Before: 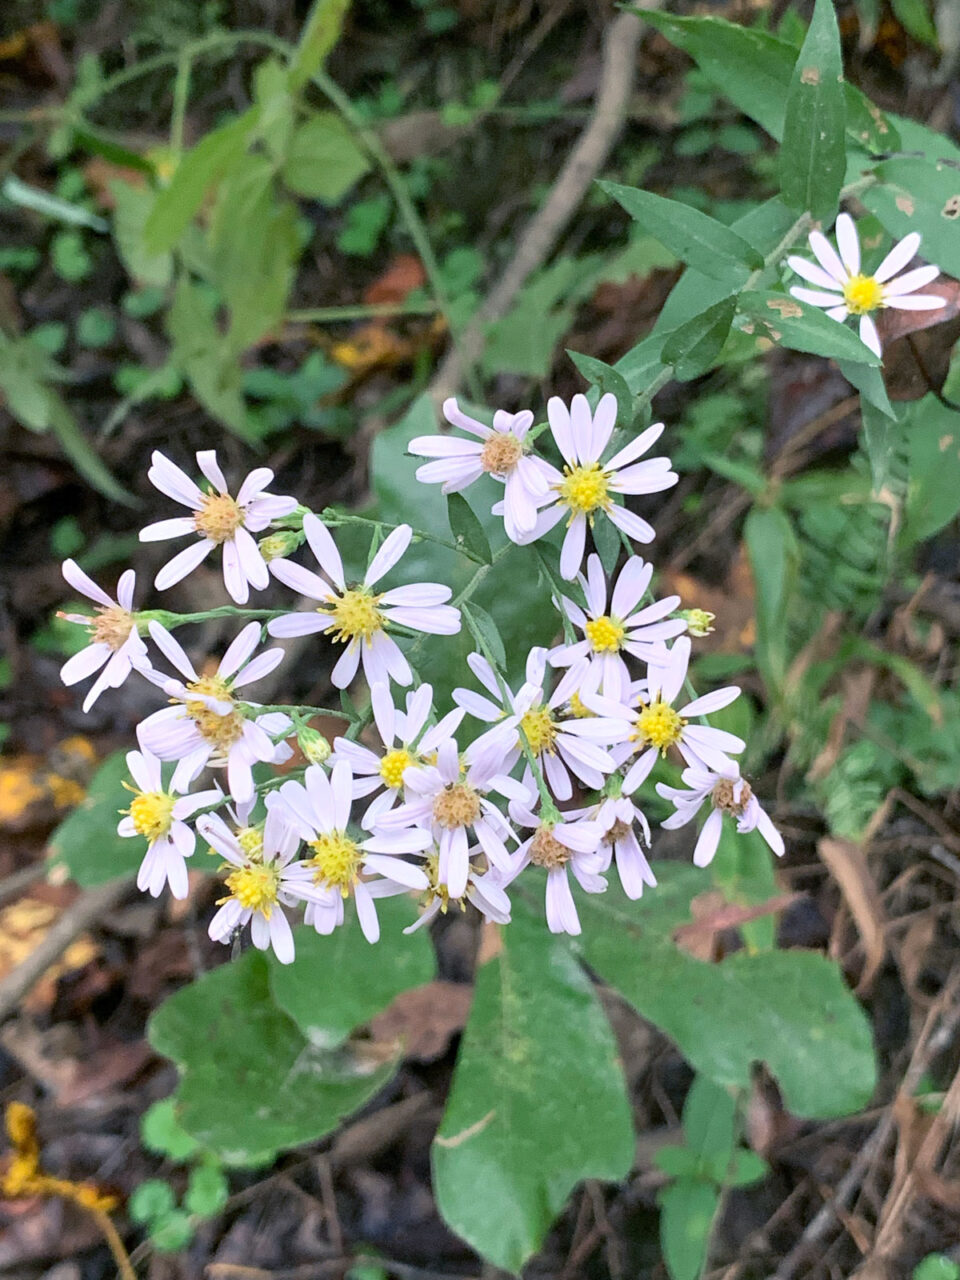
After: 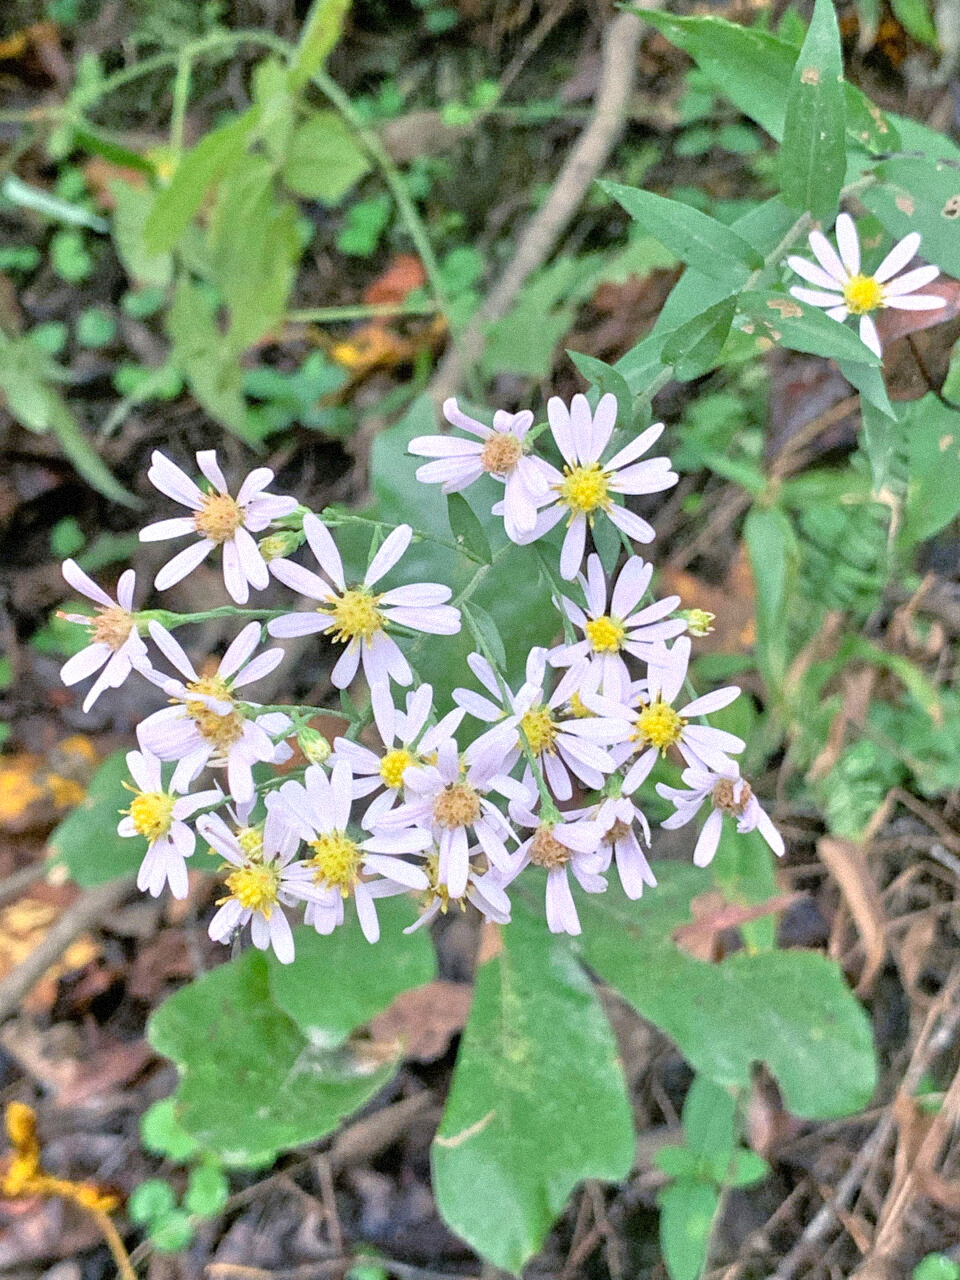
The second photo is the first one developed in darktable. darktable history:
grain: mid-tones bias 0%
exposure: compensate highlight preservation false
tone equalizer: -7 EV 0.15 EV, -6 EV 0.6 EV, -5 EV 1.15 EV, -4 EV 1.33 EV, -3 EV 1.15 EV, -2 EV 0.6 EV, -1 EV 0.15 EV, mask exposure compensation -0.5 EV
